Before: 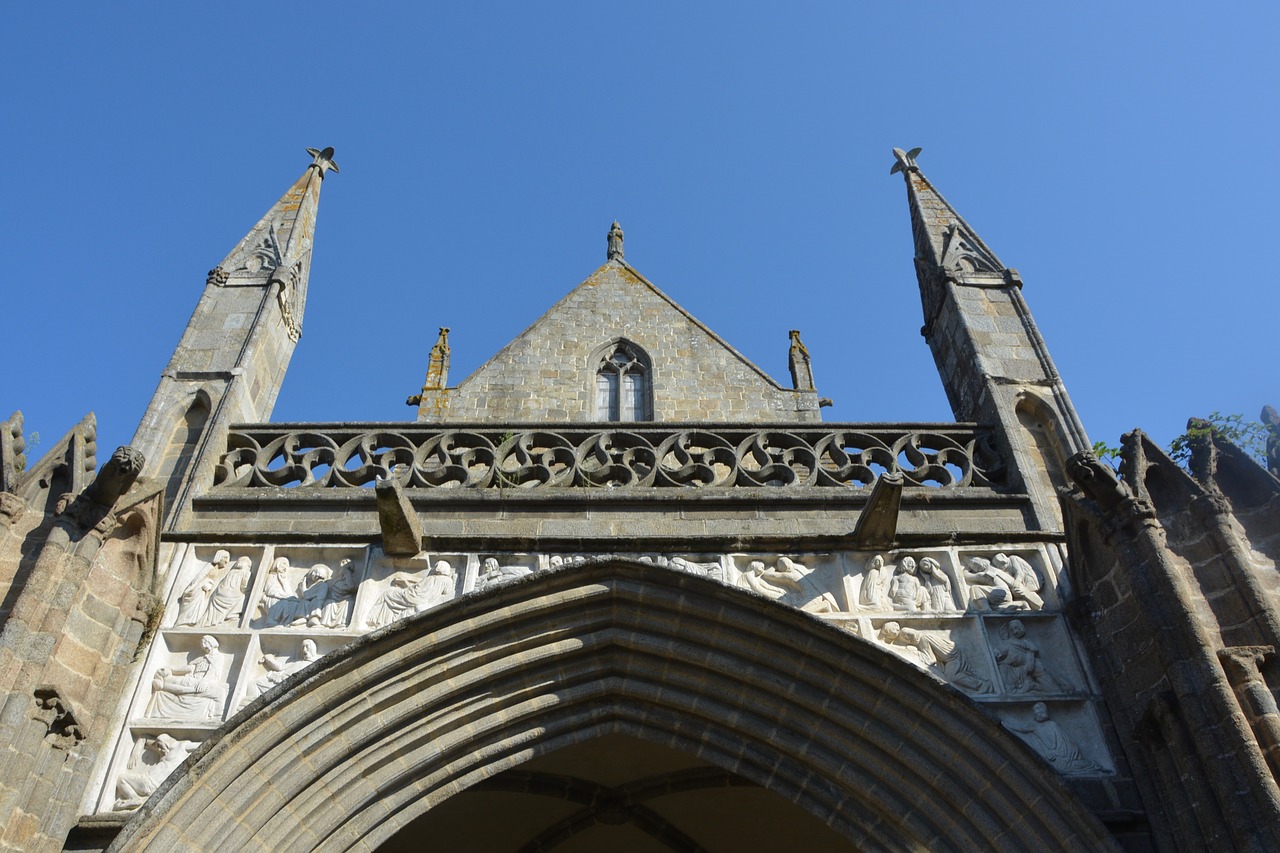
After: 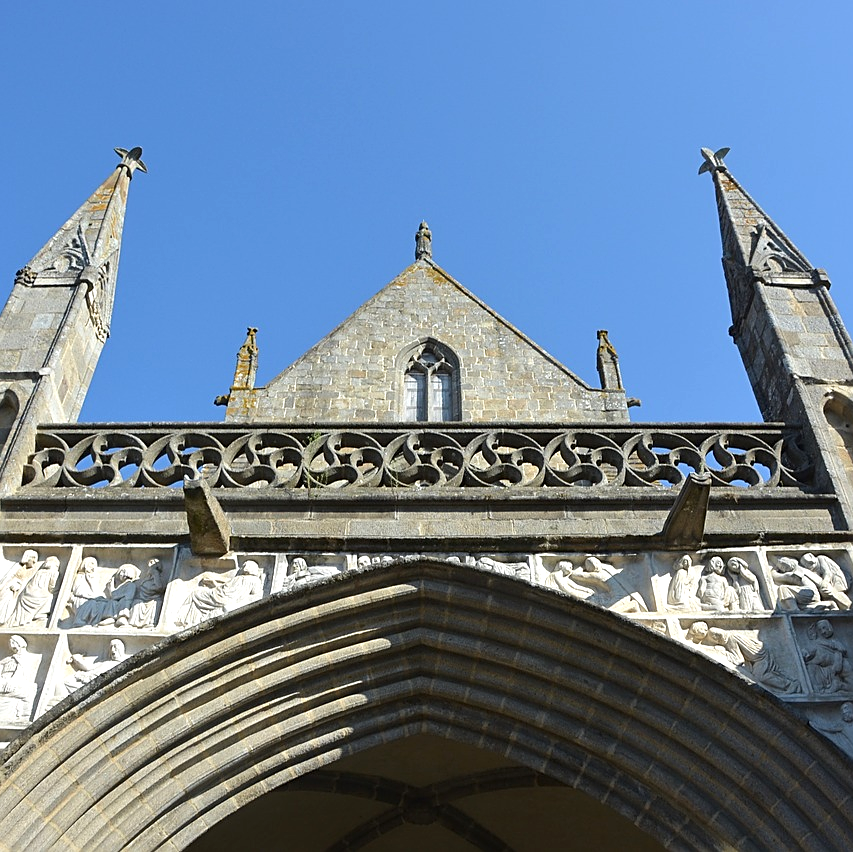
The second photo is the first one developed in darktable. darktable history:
crop and rotate: left 15.055%, right 18.278%
sharpen: on, module defaults
exposure: black level correction 0, exposure 0.4 EV, compensate exposure bias true, compensate highlight preservation false
